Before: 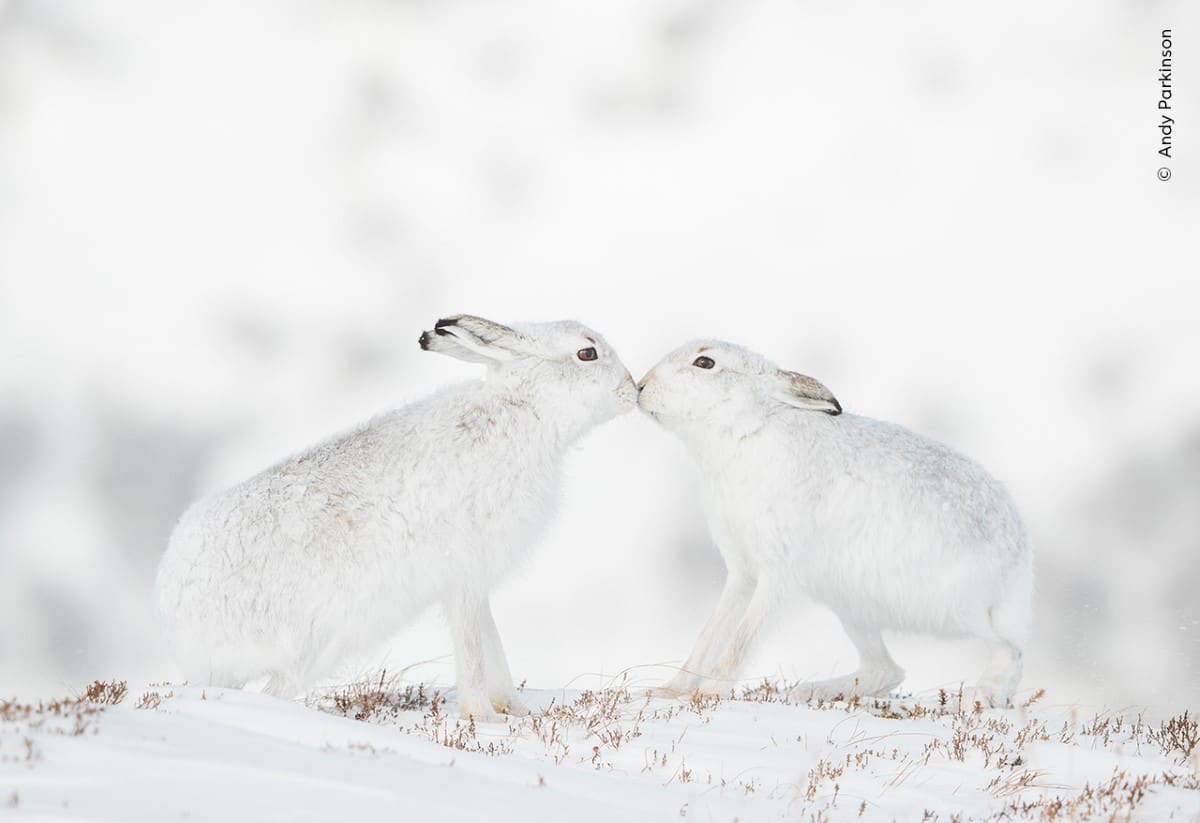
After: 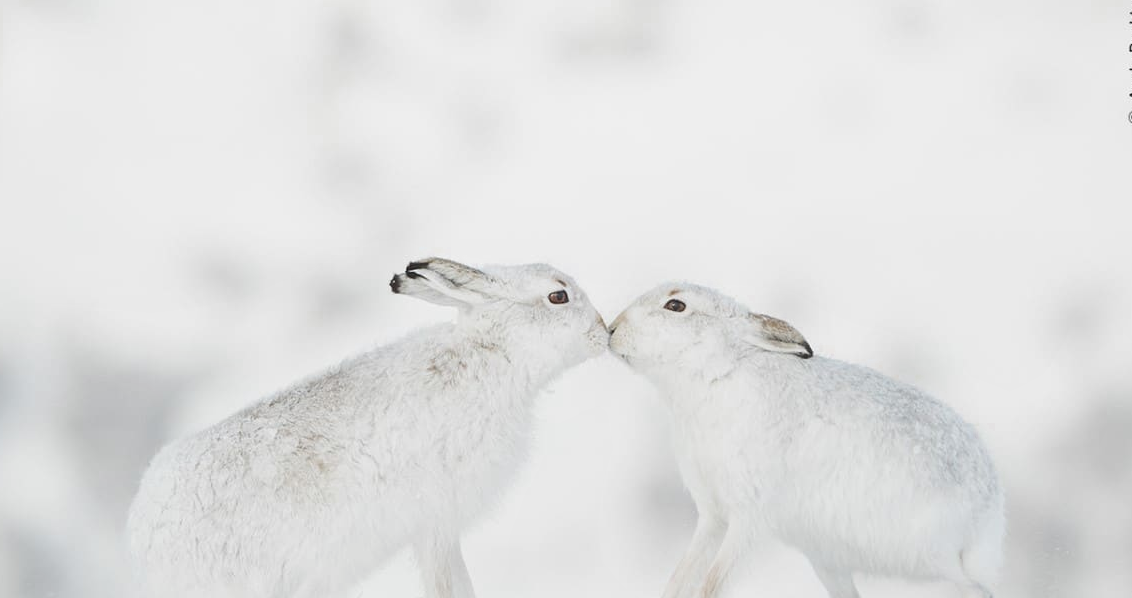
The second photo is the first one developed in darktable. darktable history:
local contrast: mode bilateral grid, contrast 15, coarseness 36, detail 105%, midtone range 0.2
color zones: curves: ch0 [(0.27, 0.396) (0.563, 0.504) (0.75, 0.5) (0.787, 0.307)]
crop: left 2.462%, top 6.976%, right 3.19%, bottom 20.346%
exposure: exposure -0.148 EV, compensate highlight preservation false
